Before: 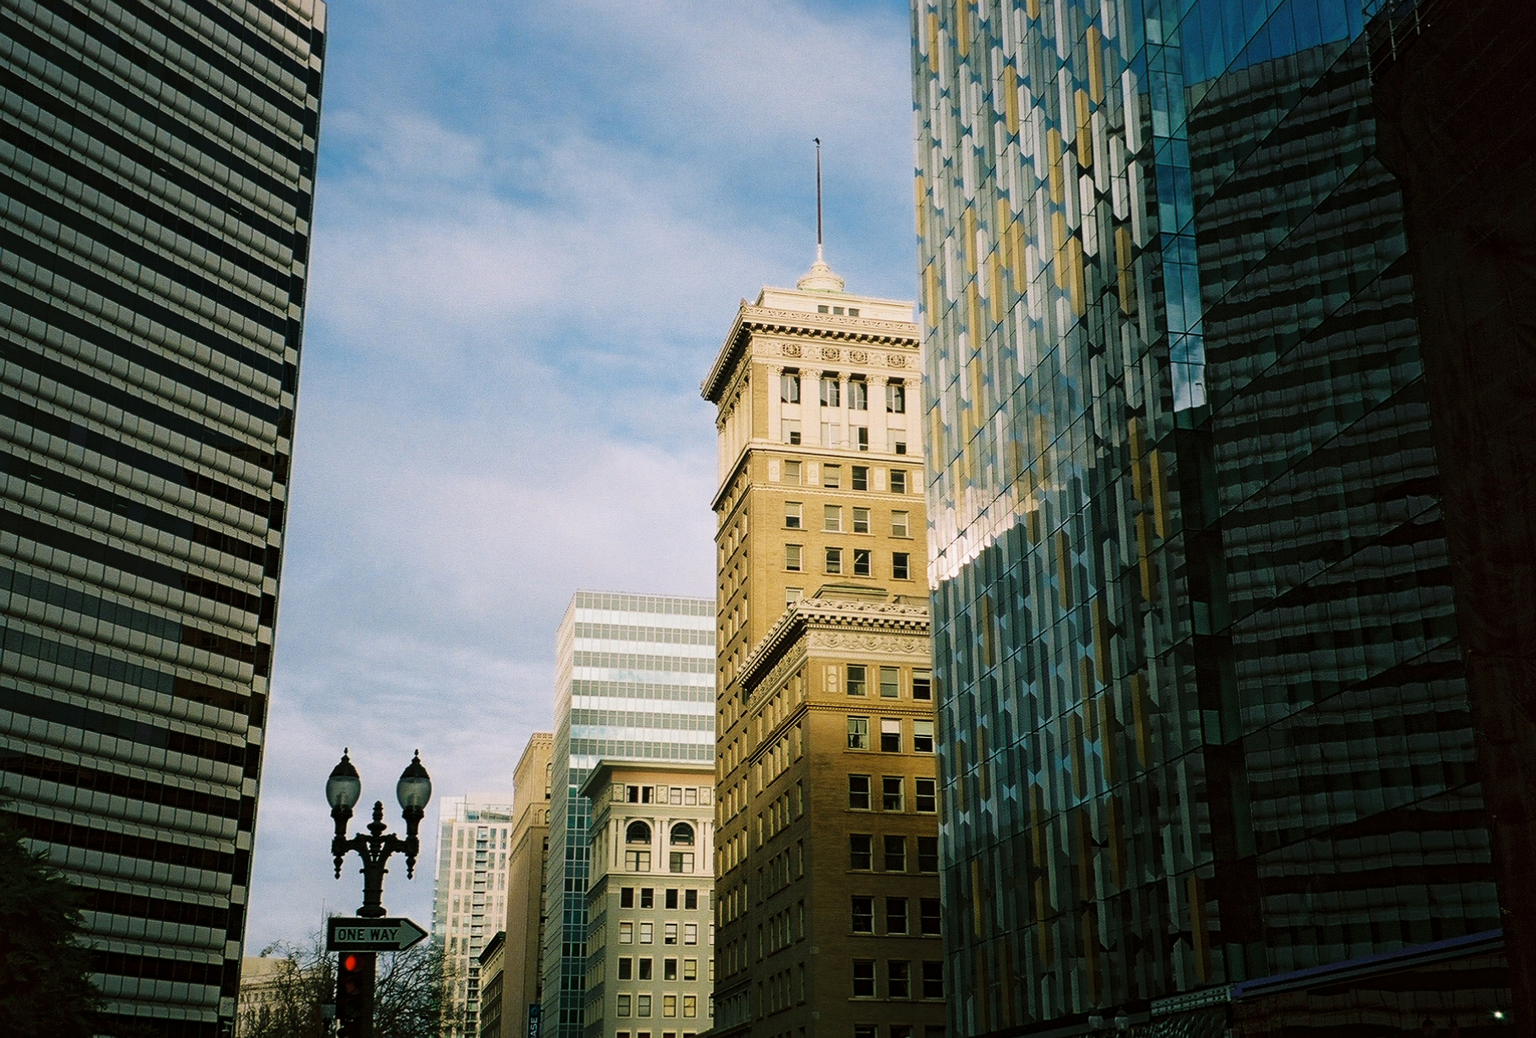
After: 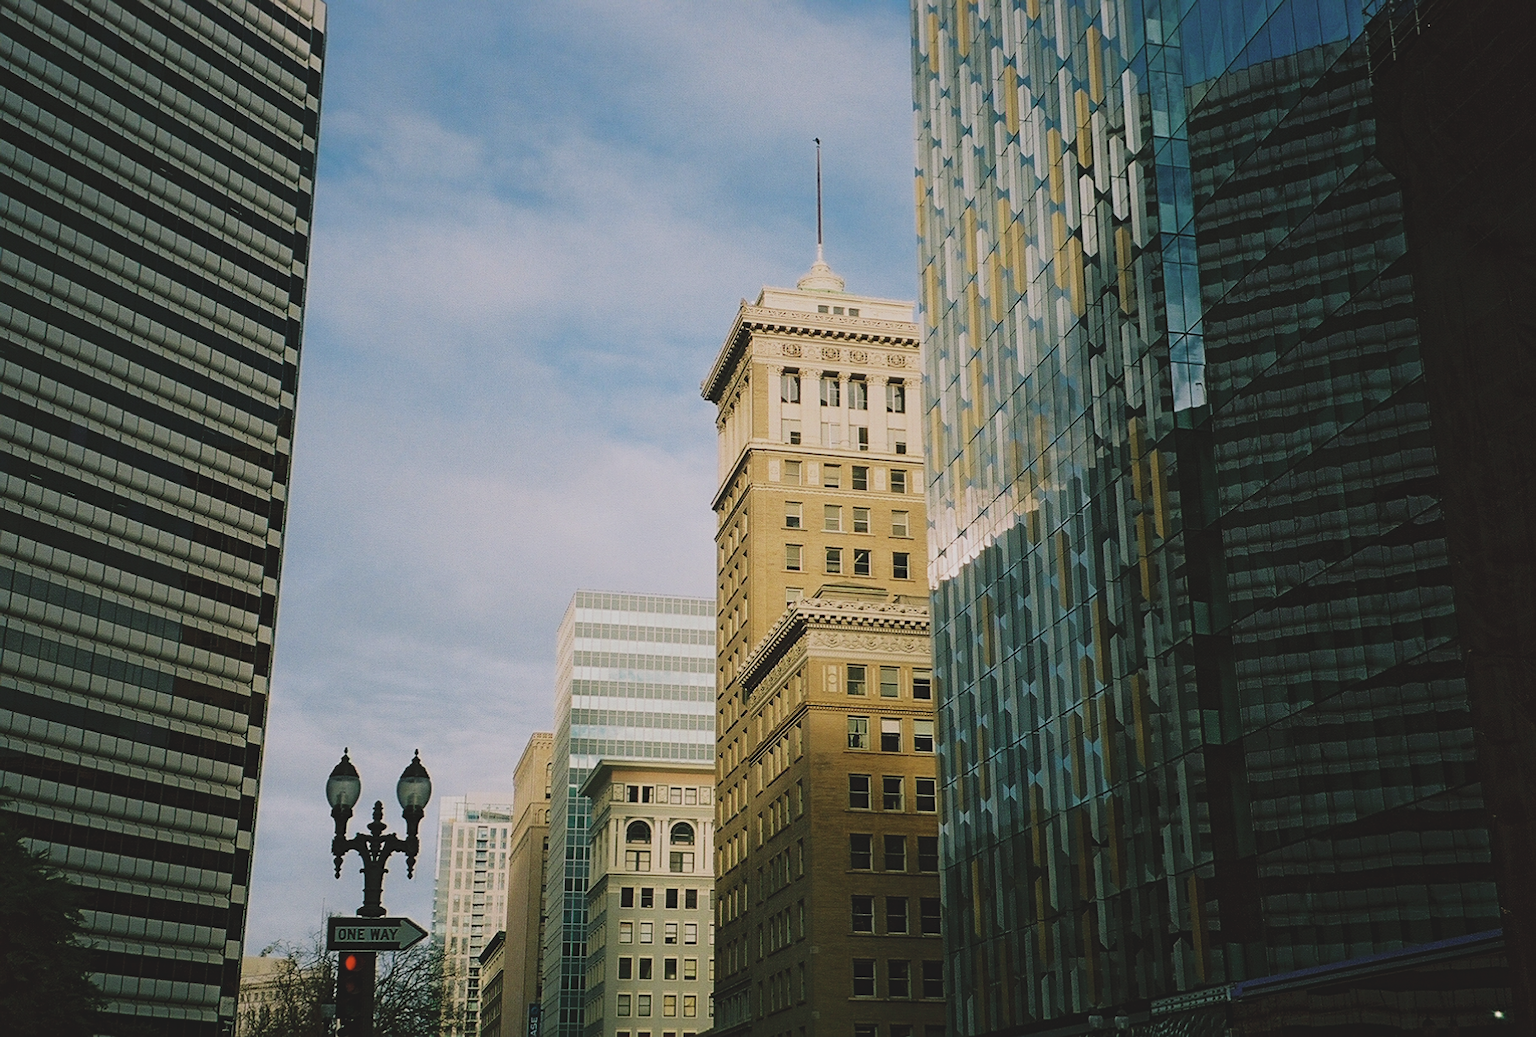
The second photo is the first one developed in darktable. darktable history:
exposure: exposure -0.293 EV, compensate highlight preservation false
sharpen: amount 0.2
contrast brightness saturation: contrast -0.15, brightness 0.05, saturation -0.12
